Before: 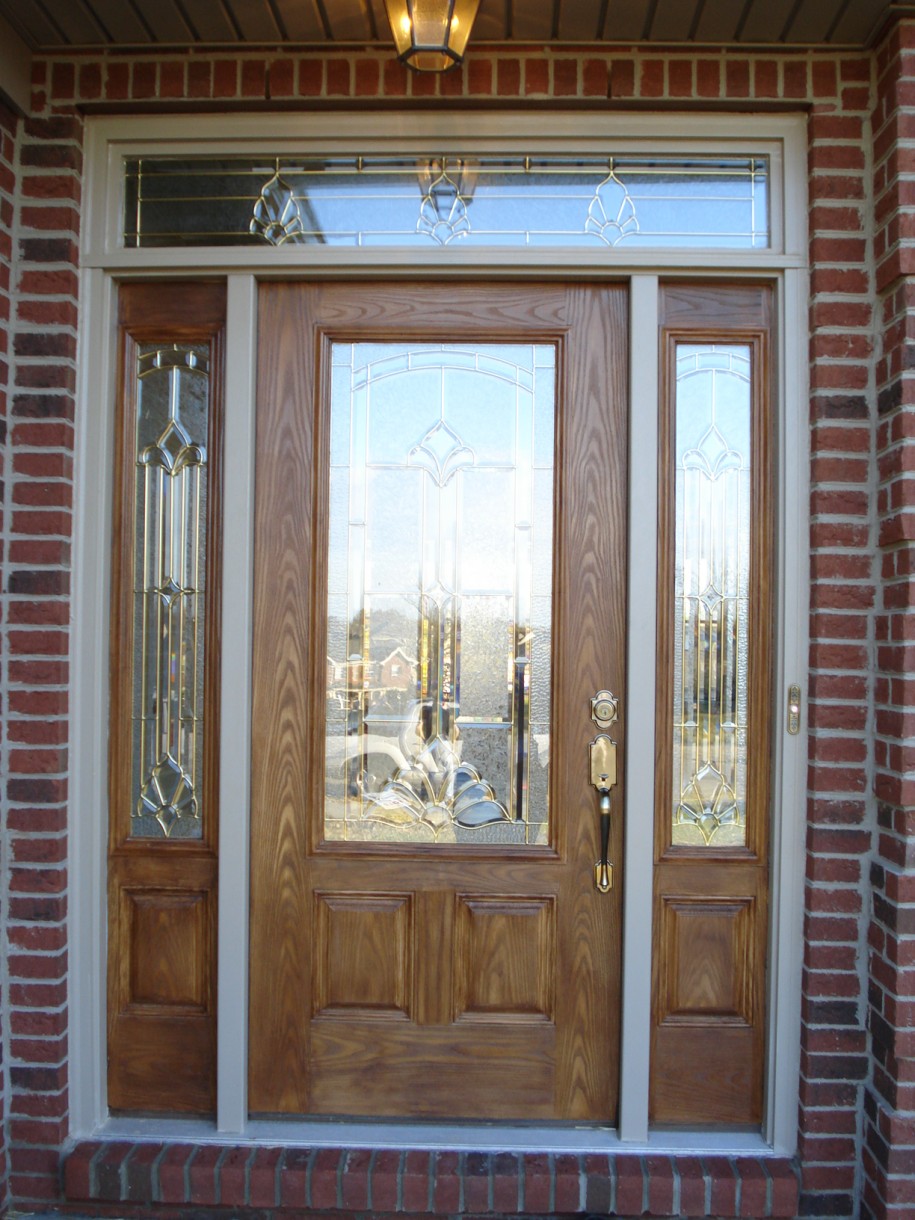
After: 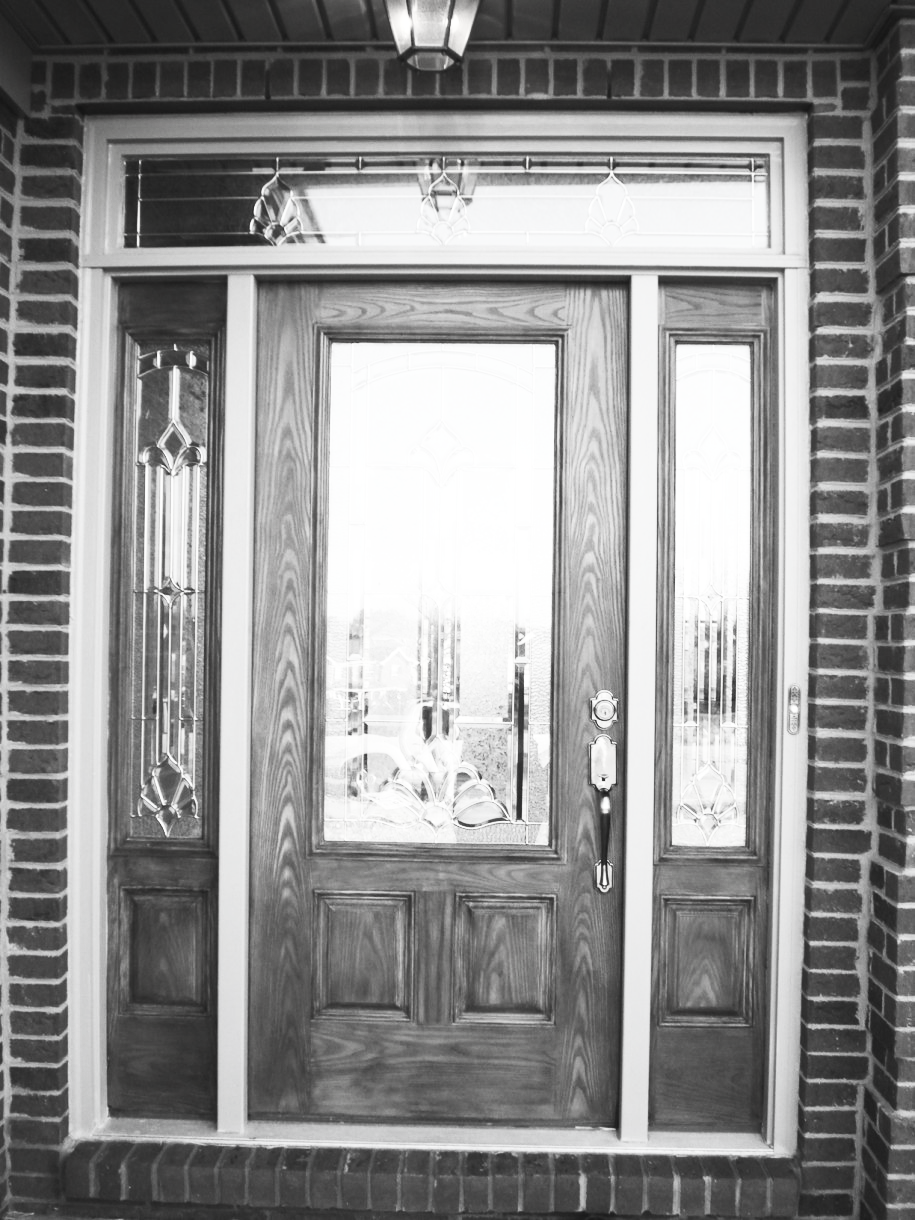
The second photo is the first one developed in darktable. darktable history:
contrast brightness saturation: contrast 0.526, brightness 0.469, saturation -0.984
